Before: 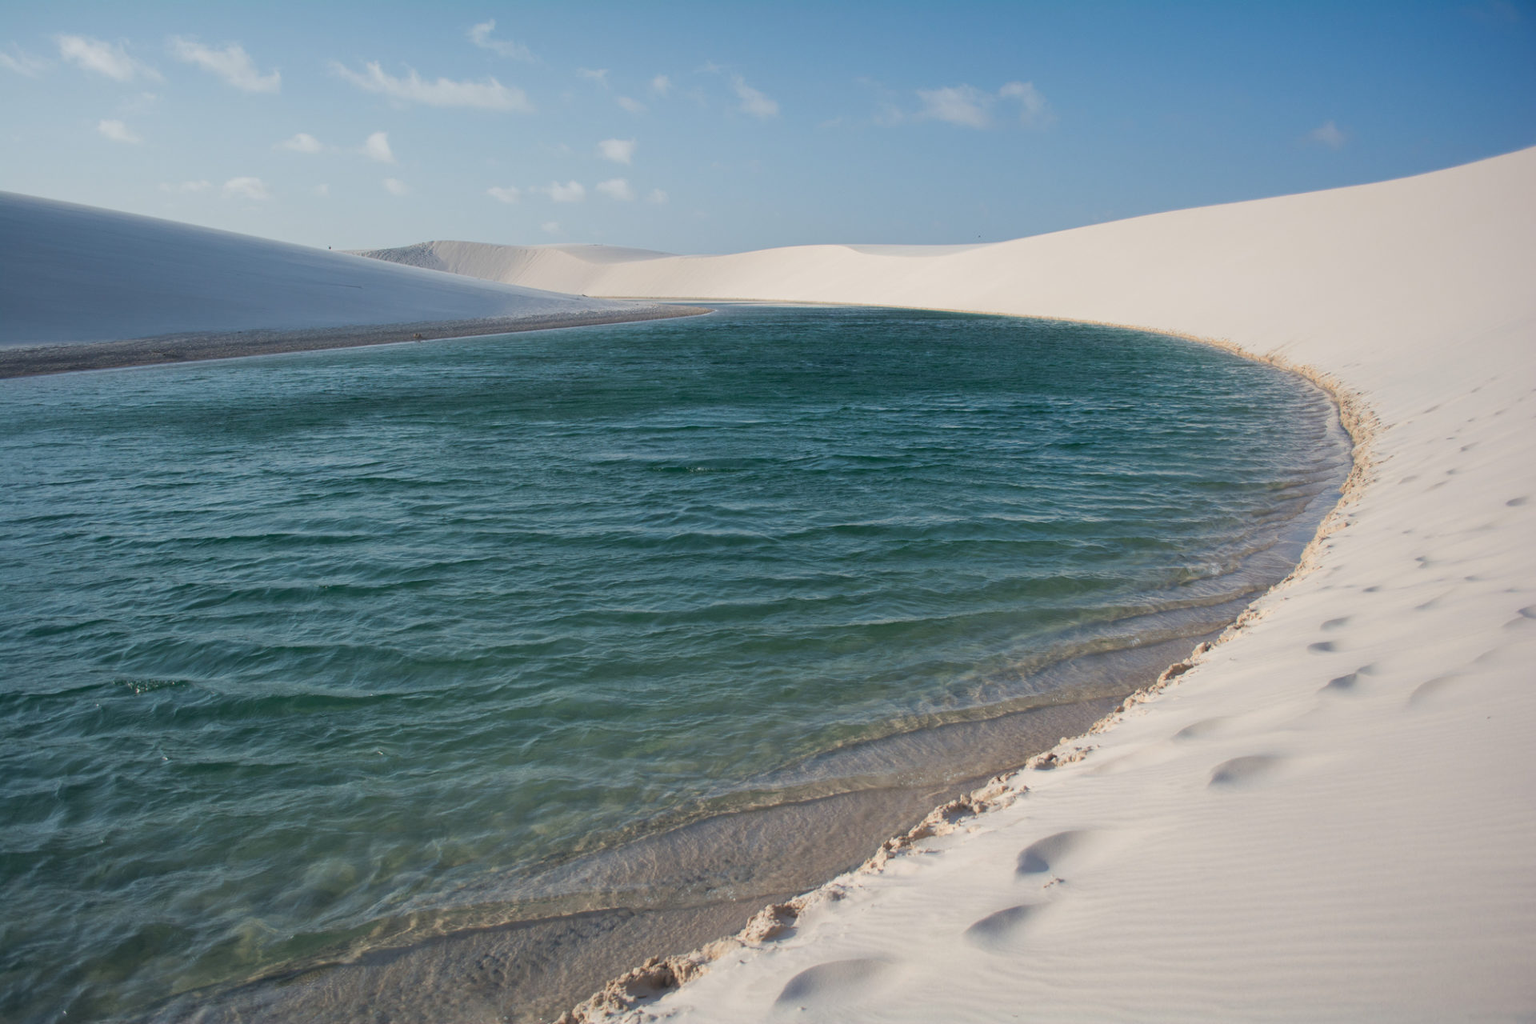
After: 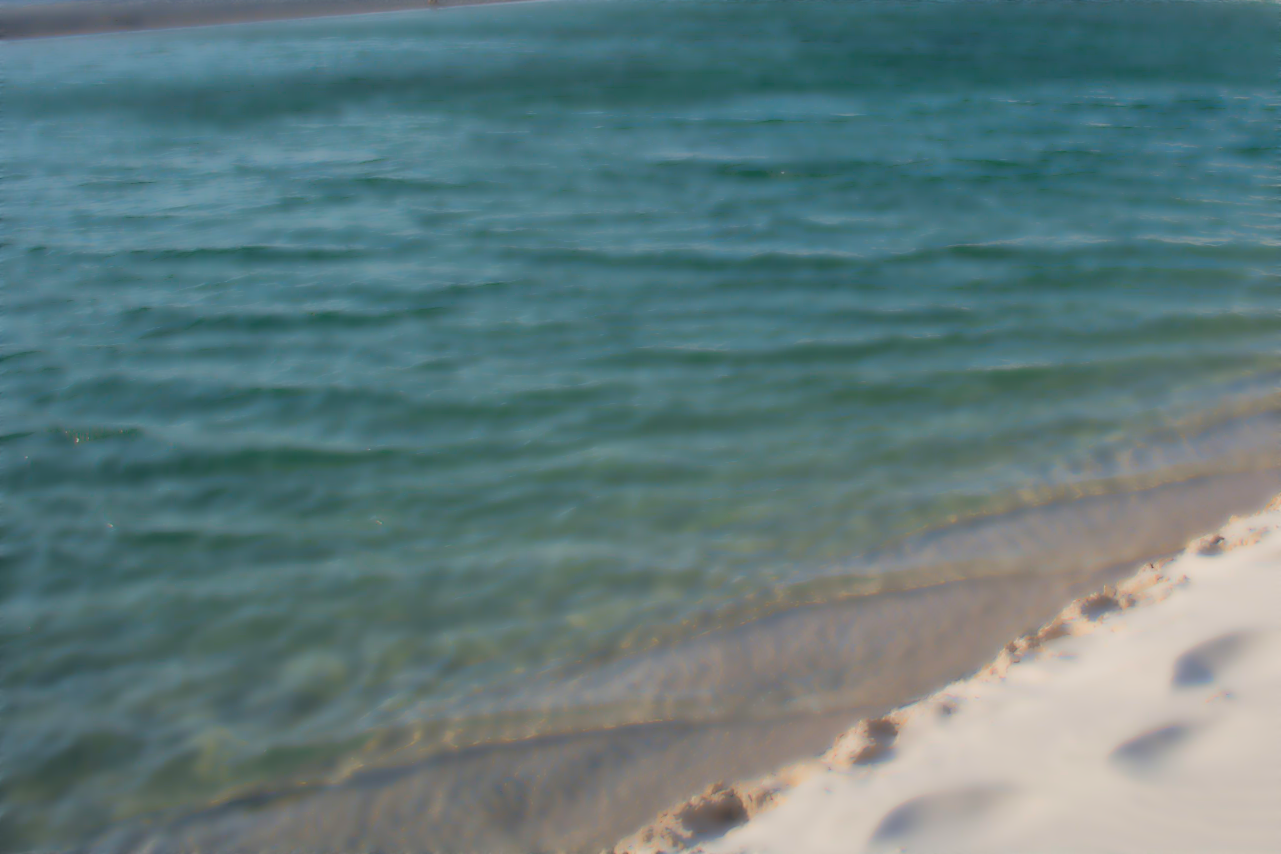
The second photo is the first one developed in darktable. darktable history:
lowpass: radius 4, soften with bilateral filter, unbound 0
shadows and highlights: shadows 25, highlights -25
contrast brightness saturation: brightness 0.09, saturation 0.19
crop and rotate: angle -0.82°, left 3.85%, top 31.828%, right 27.992%
